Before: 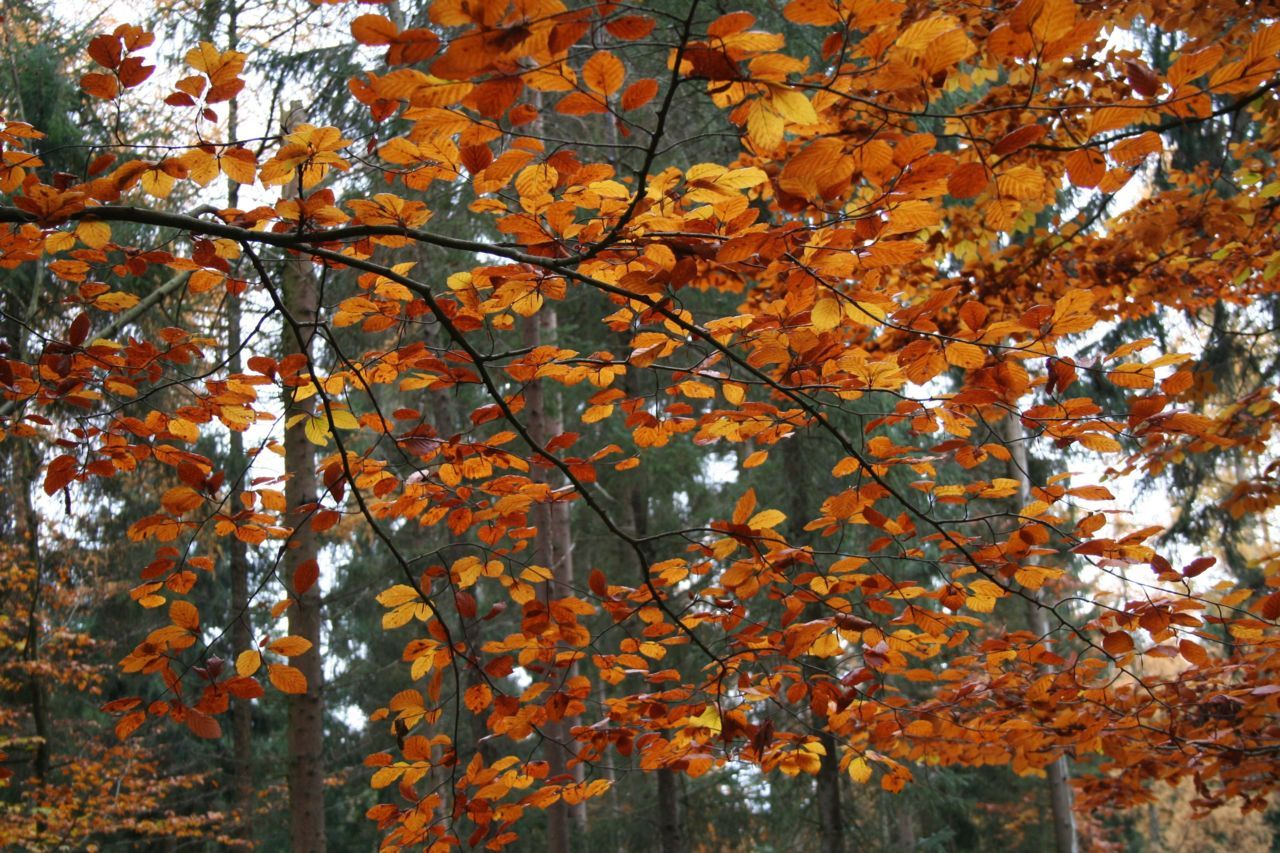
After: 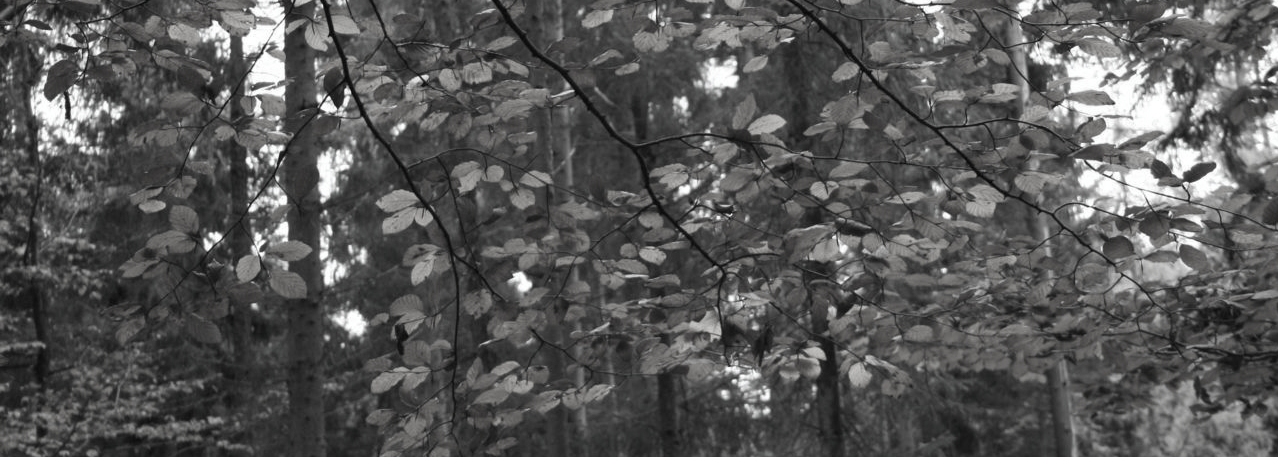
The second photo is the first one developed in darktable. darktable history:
crop and rotate: top 46.358%, right 0.089%
color calibration: gray › normalize channels true, illuminant custom, x 0.389, y 0.387, temperature 3811.35 K, gamut compression 0.001
contrast brightness saturation: saturation -0.985
